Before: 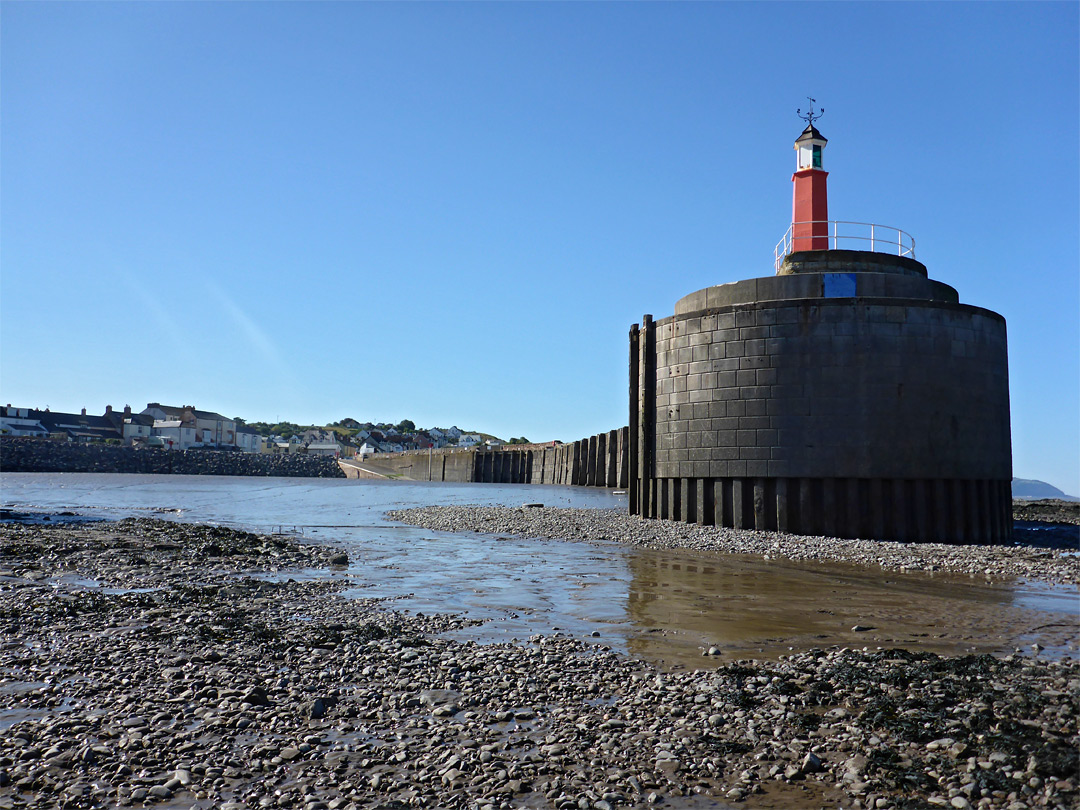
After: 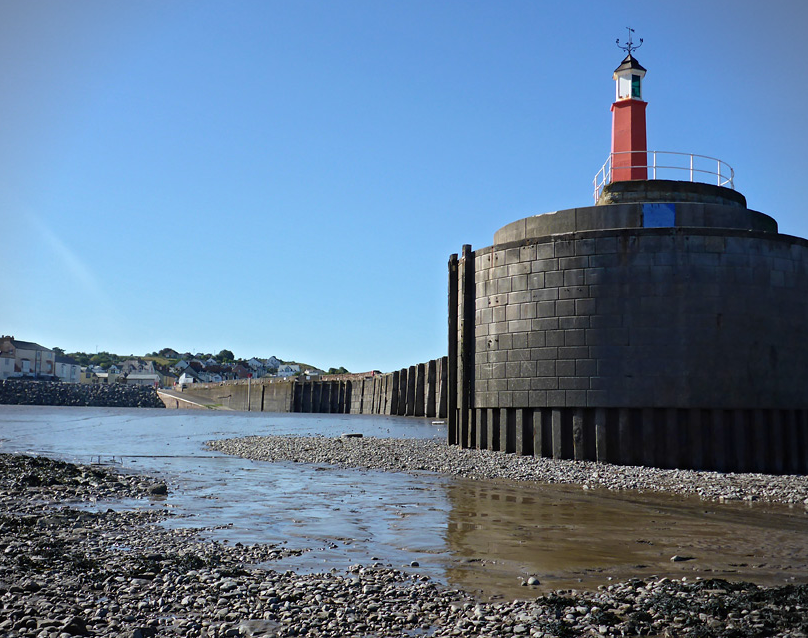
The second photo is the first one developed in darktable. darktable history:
crop: left 16.768%, top 8.653%, right 8.362%, bottom 12.485%
vignetting: fall-off start 91.19%
color correction: saturation 0.98
